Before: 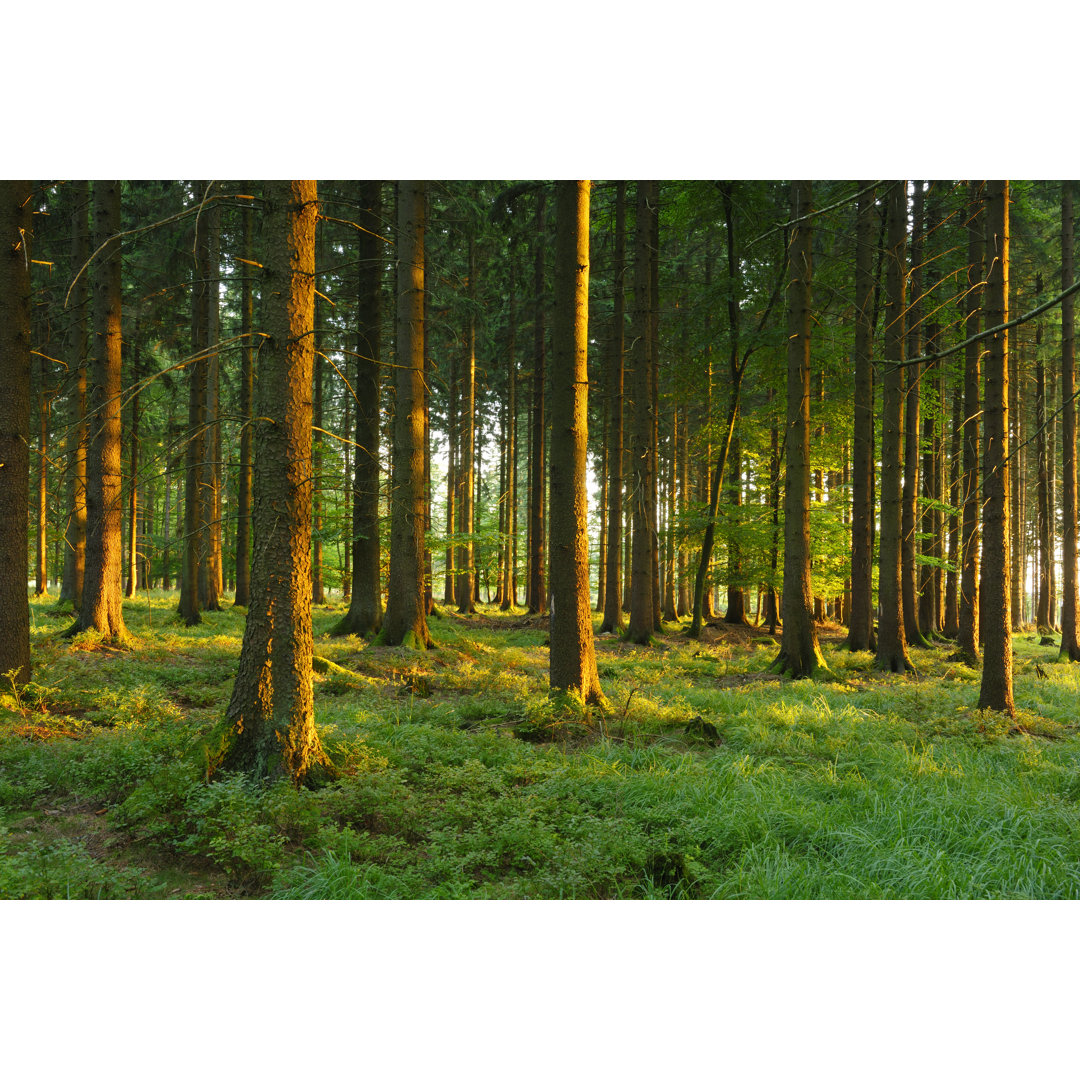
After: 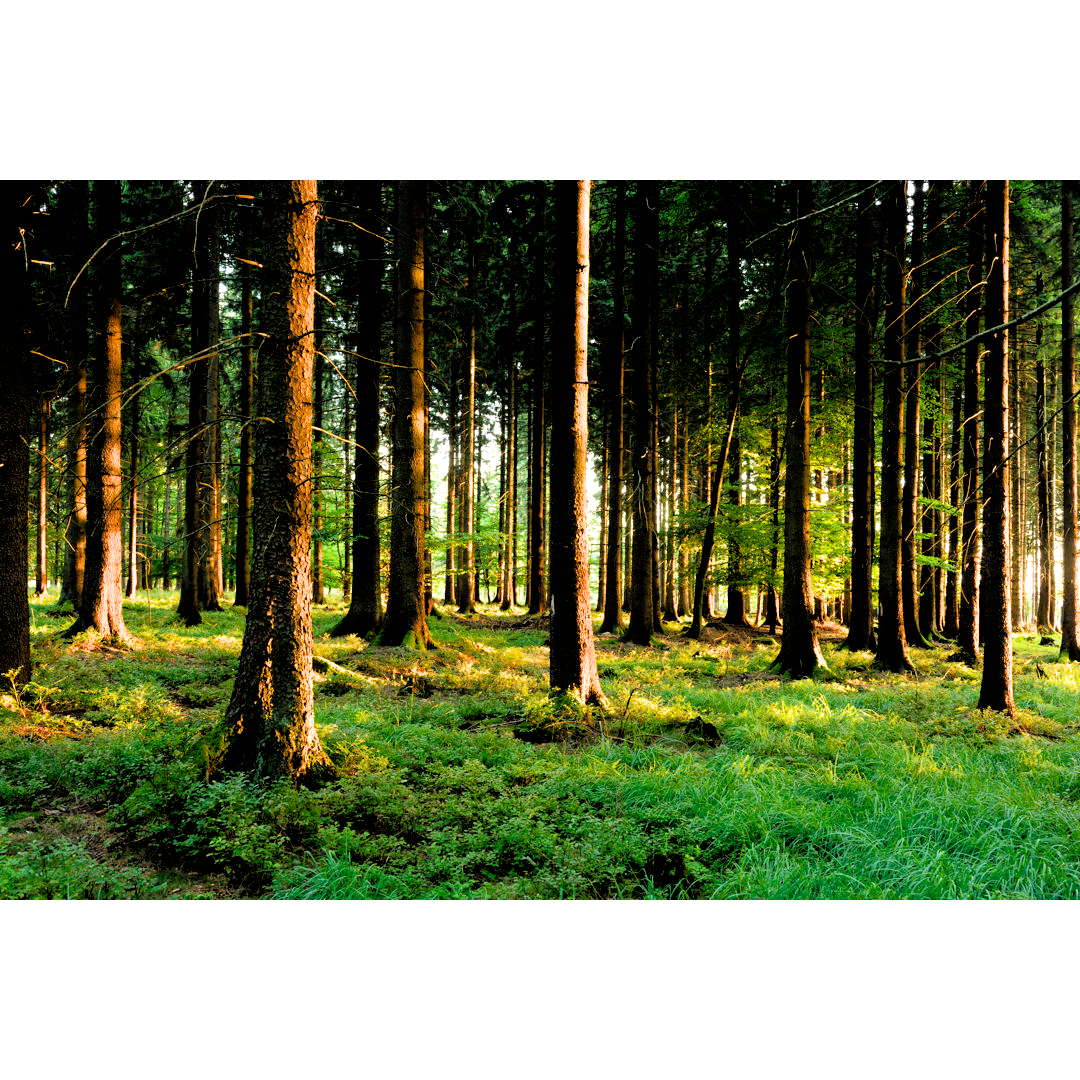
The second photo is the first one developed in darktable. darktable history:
tone equalizer: -8 EV -0.769 EV, -7 EV -0.694 EV, -6 EV -0.576 EV, -5 EV -0.405 EV, -3 EV 0.396 EV, -2 EV 0.6 EV, -1 EV 0.689 EV, +0 EV 0.749 EV
filmic rgb: black relative exposure -3.7 EV, white relative exposure 2.79 EV, dynamic range scaling -5.92%, hardness 3.03, iterations of high-quality reconstruction 0
